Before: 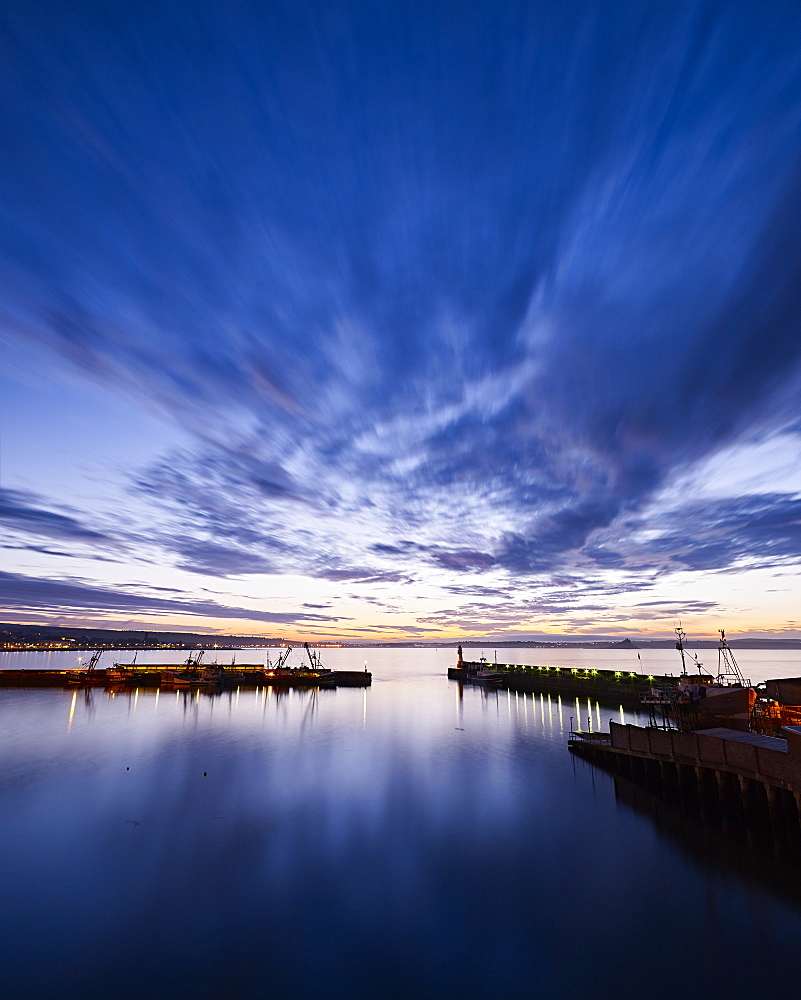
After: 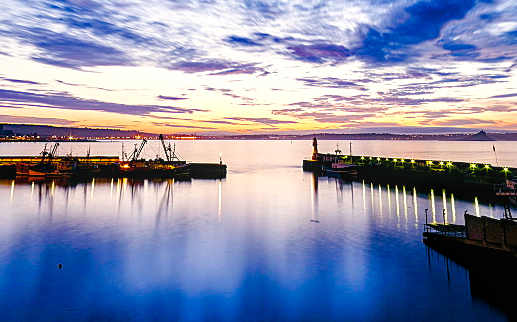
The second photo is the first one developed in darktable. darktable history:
color balance rgb: highlights gain › chroma 3.001%, highlights gain › hue 76.83°, global offset › luminance -0.321%, global offset › chroma 0.108%, global offset › hue 162.57°, linear chroma grading › shadows 16.431%, perceptual saturation grading › global saturation 20%, perceptual saturation grading › highlights -14.245%, perceptual saturation grading › shadows 50.076%, global vibrance 2.442%
local contrast: detail 130%
crop: left 18.167%, top 50.849%, right 17.263%, bottom 16.919%
exposure: exposure 0.125 EV, compensate exposure bias true, compensate highlight preservation false
